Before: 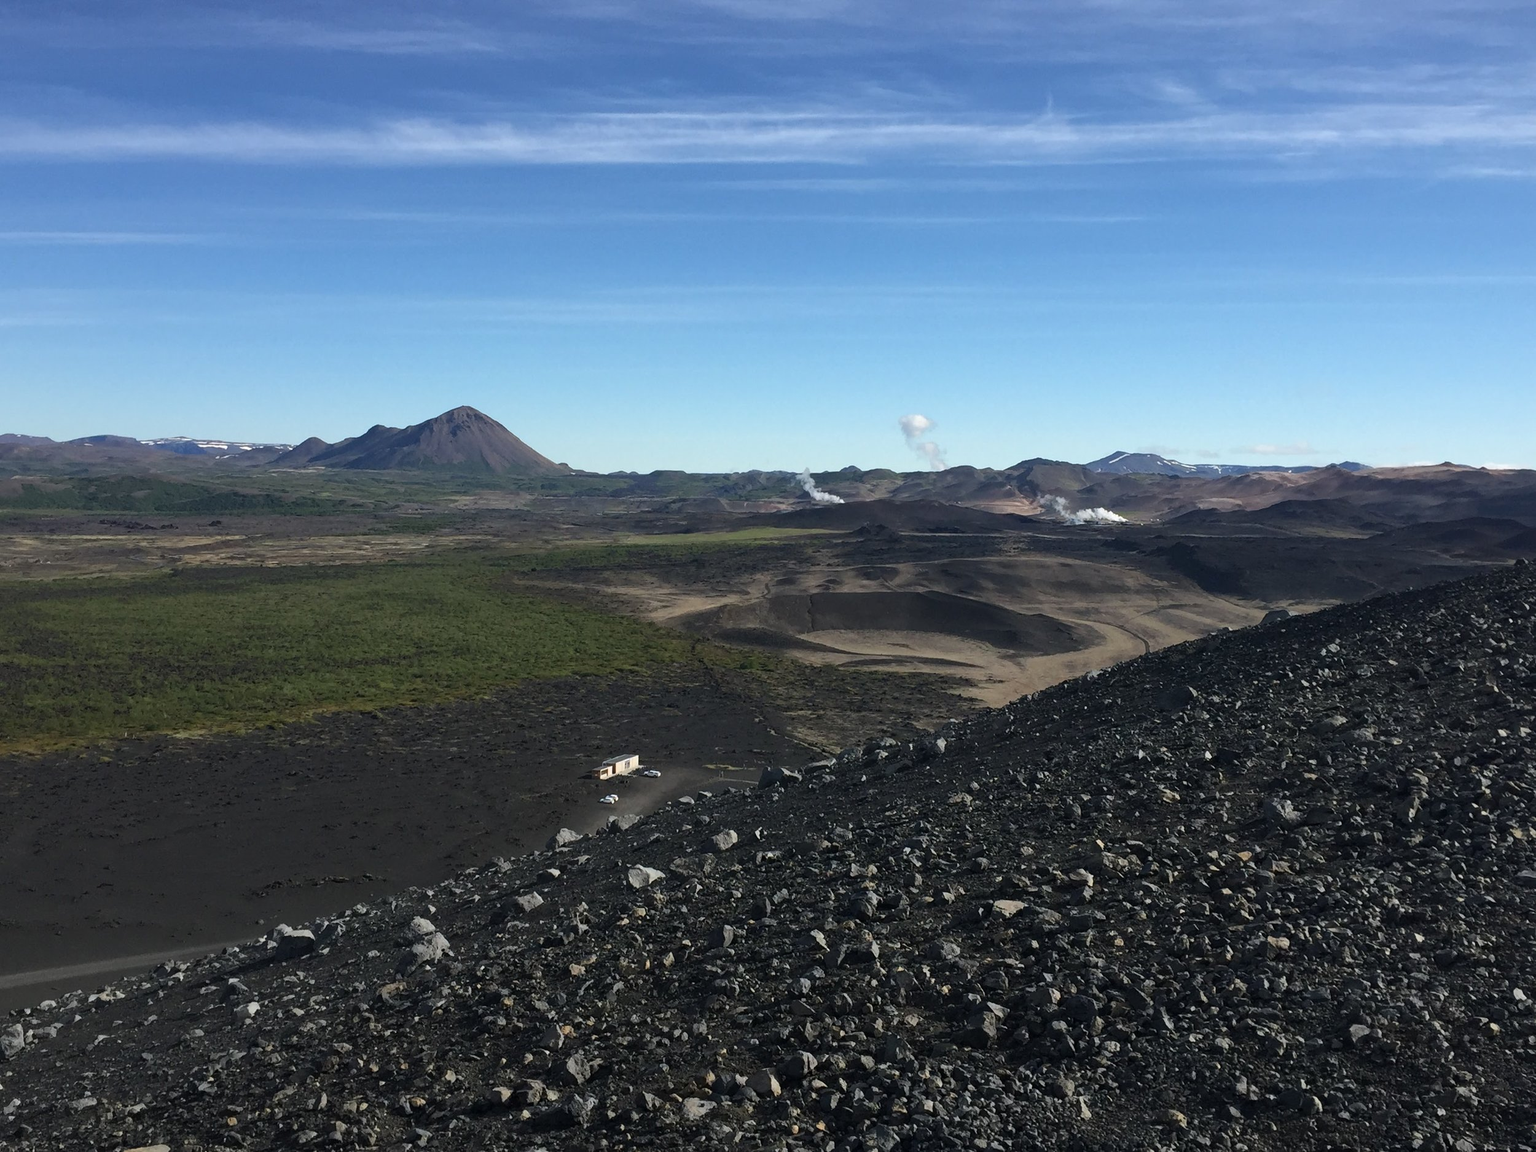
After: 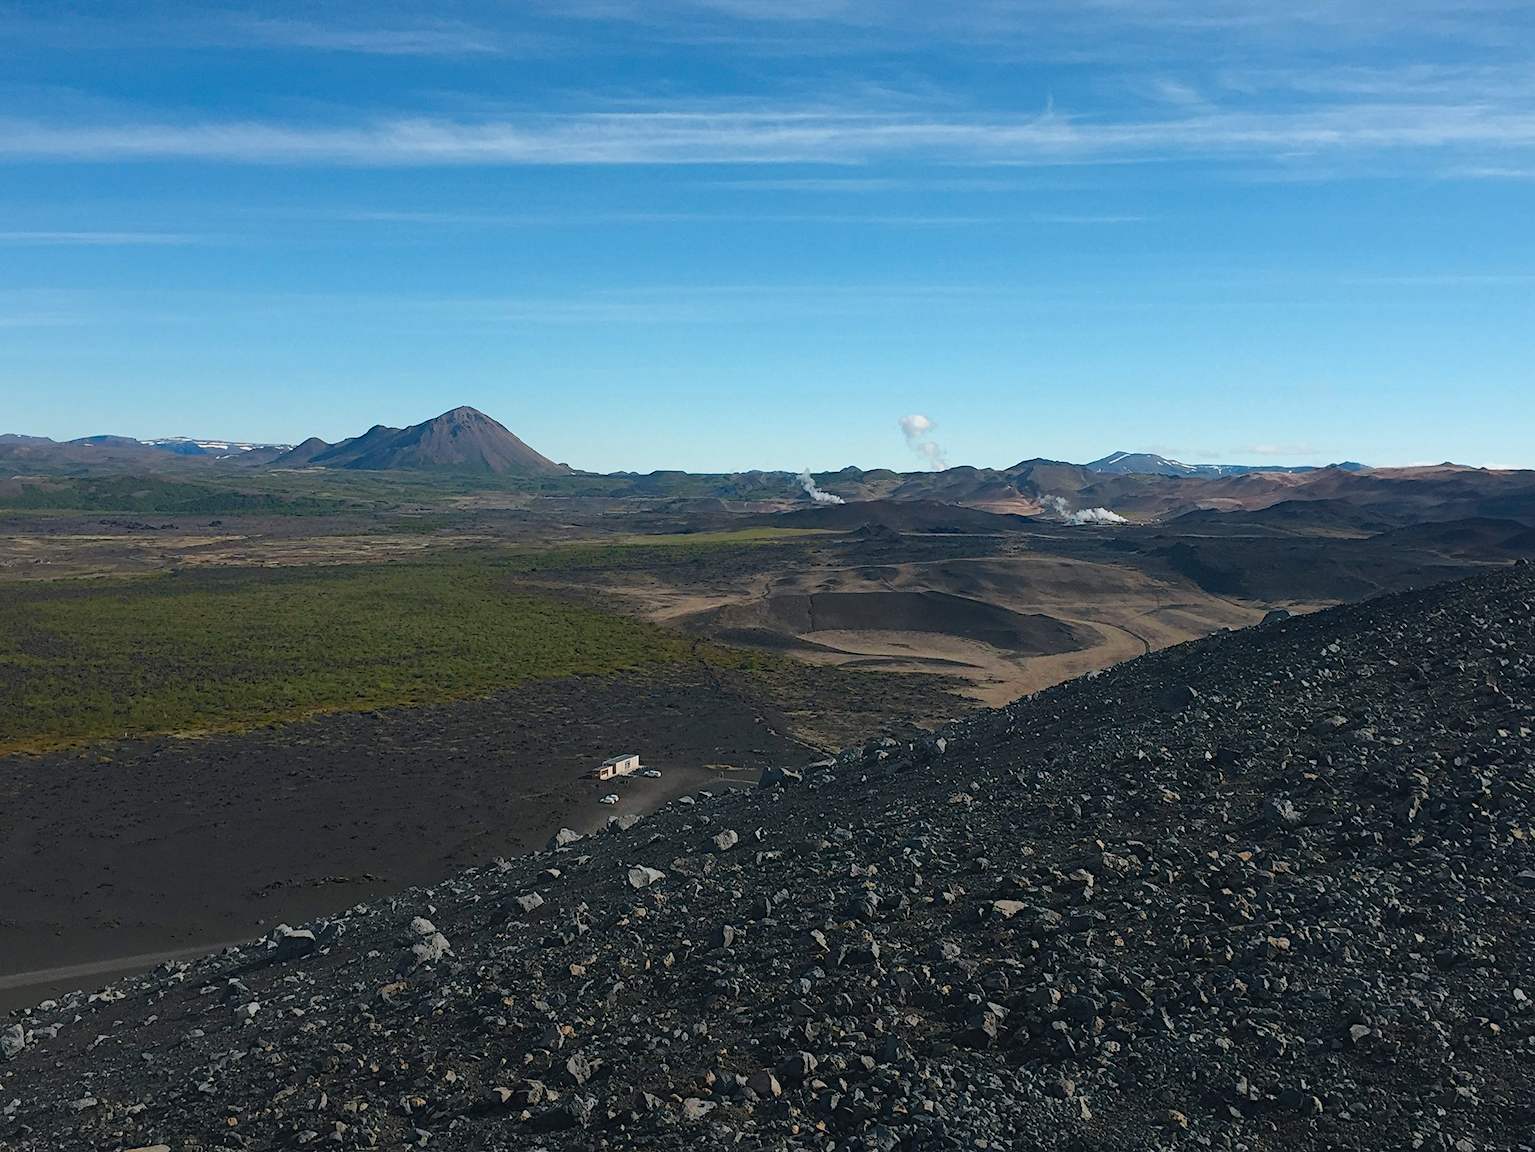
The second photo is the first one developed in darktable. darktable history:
color balance rgb "basic colorfulness: standard": perceptual saturation grading › global saturation 20%, perceptual saturation grading › highlights -25%, perceptual saturation grading › shadows 25%
color balance rgb "medium contrast": perceptual brilliance grading › highlights 20%, perceptual brilliance grading › mid-tones 10%, perceptual brilliance grading › shadows -20%
rgb primaries "nice": tint hue -2.48°, red hue -0.024, green purity 1.08, blue hue -0.112, blue purity 1.17
contrast equalizer "soft": y [[0.439, 0.44, 0.442, 0.457, 0.493, 0.498], [0.5 ×6], [0.5 ×6], [0 ×6], [0 ×6]]
diffuse or sharpen "diffusion": radius span 77, 1st order speed 50%, 2nd order speed 50%, 3rd order speed 50%, 4th order speed 50% | blend: blend mode normal, opacity 25%; mask: uniform (no mask)
diffuse or sharpen "sharpen demosaicing: AA filter": edge sensitivity 1, 1st order anisotropy 100%, 2nd order anisotropy 100%, 3rd order anisotropy 100%, 4th order anisotropy 100%, 1st order speed -25%, 2nd order speed -25%, 3rd order speed -25%, 4th order speed -25%
haze removal: strength -0.1, adaptive false
